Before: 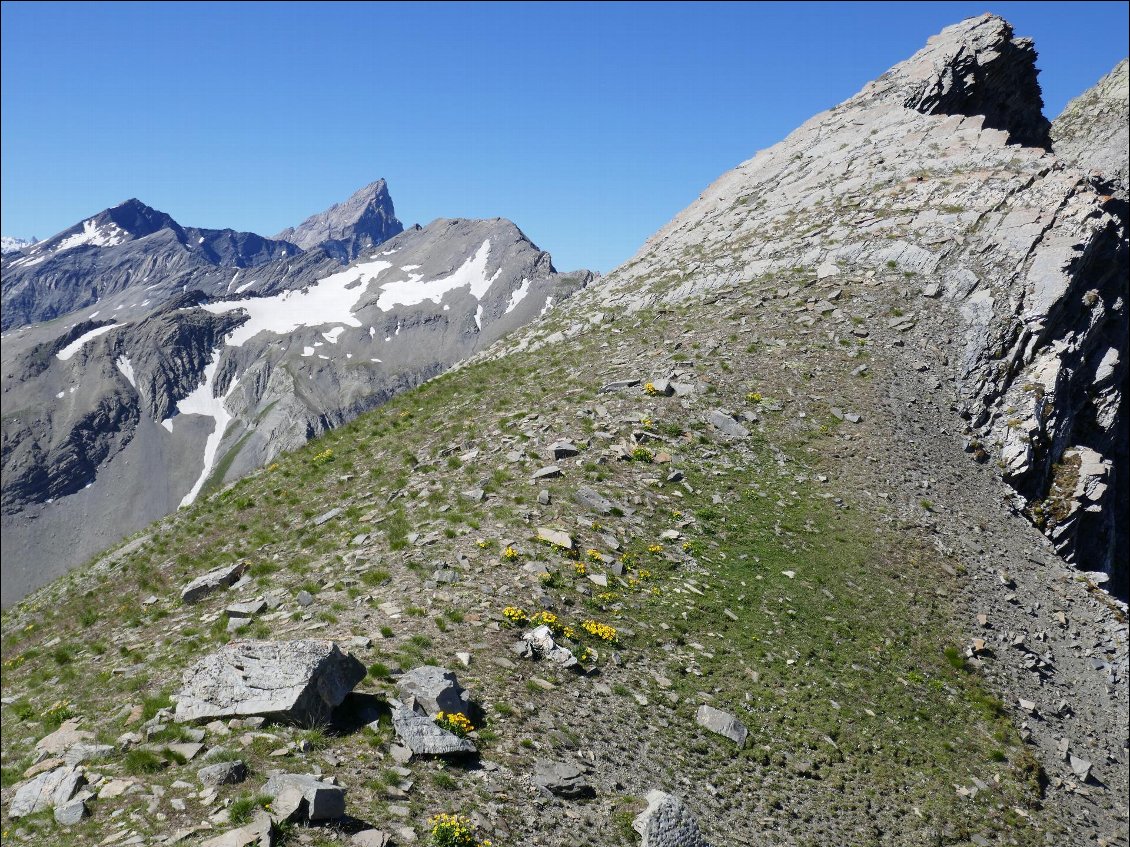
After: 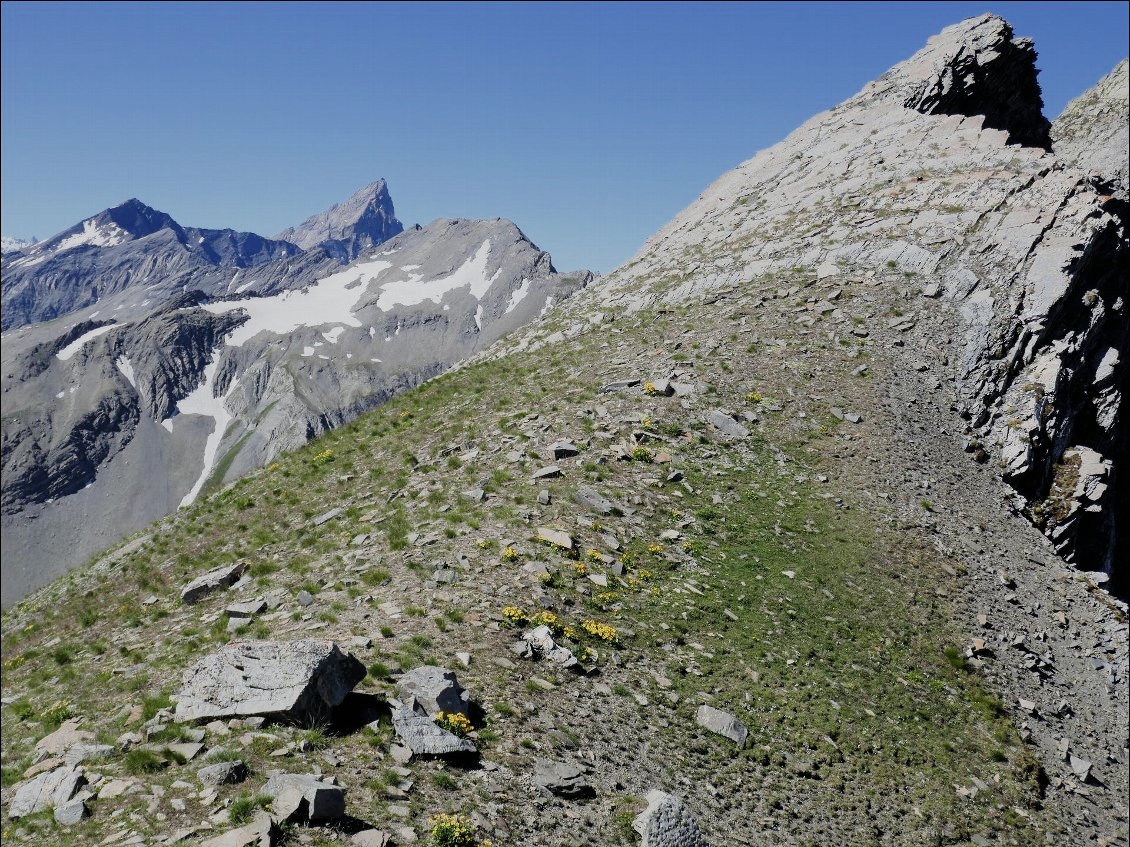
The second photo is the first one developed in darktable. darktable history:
filmic rgb: black relative exposure -7.65 EV, white relative exposure 4.56 EV, hardness 3.61, contrast 1.055, add noise in highlights 0.002, preserve chrominance max RGB, color science v3 (2019), use custom middle-gray values true, contrast in highlights soft
